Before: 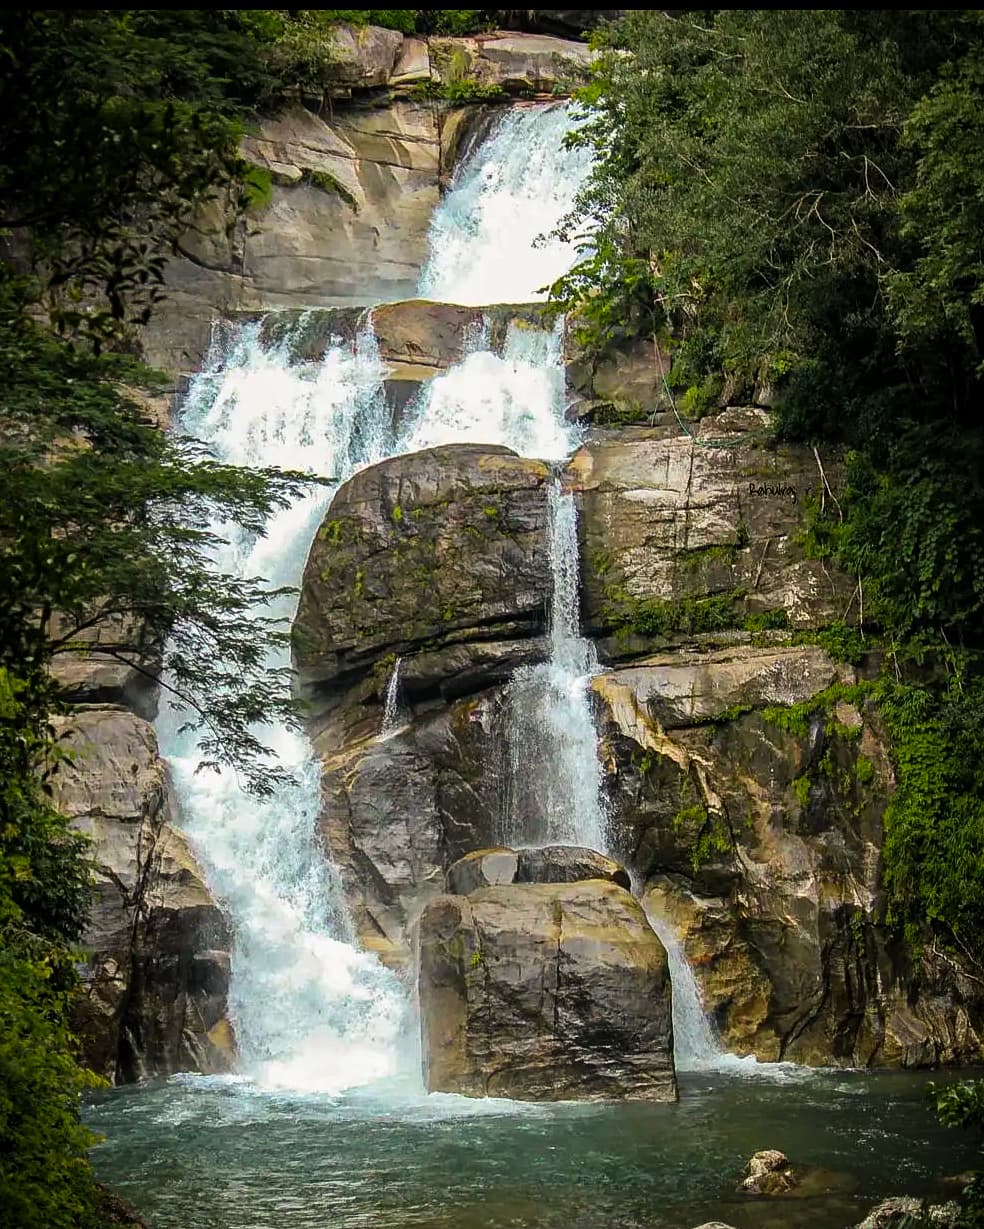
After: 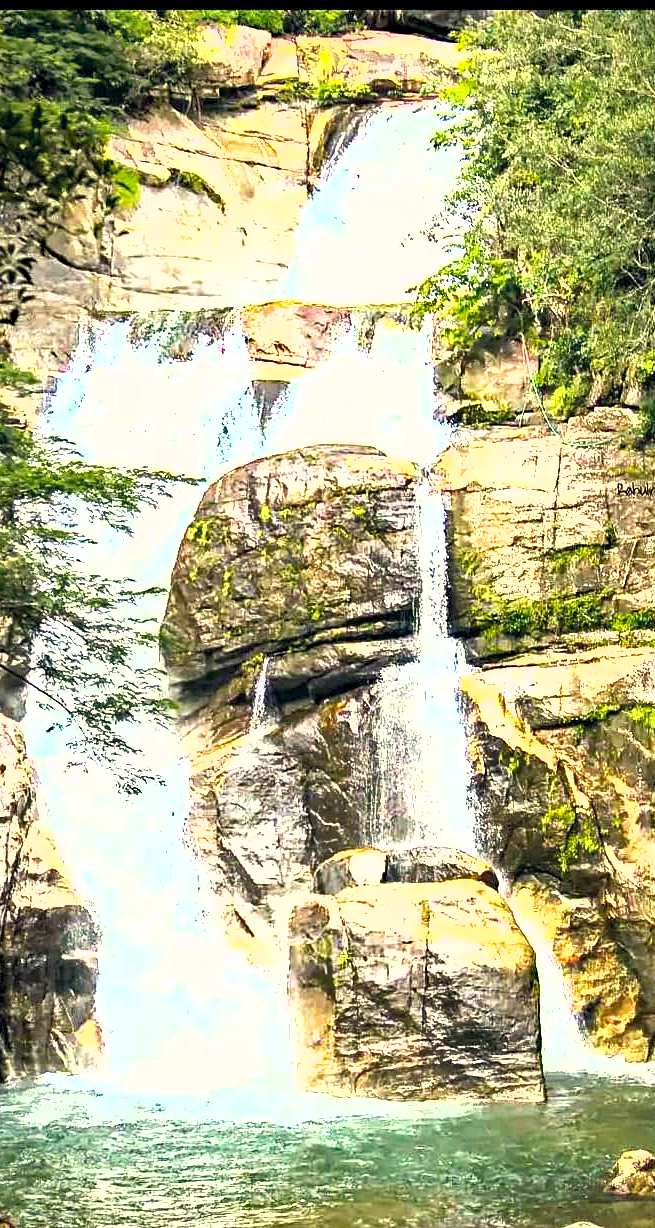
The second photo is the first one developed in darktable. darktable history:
haze removal: strength 0.29, distance 0.25, compatibility mode true, adaptive false
shadows and highlights: low approximation 0.01, soften with gaussian
crop and rotate: left 13.537%, right 19.796%
exposure: black level correction 0.001, exposure 2.607 EV, compensate exposure bias true, compensate highlight preservation false
color balance rgb: shadows lift › hue 87.51°, highlights gain › chroma 1.62%, highlights gain › hue 55.1°, global offset › chroma 0.06%, global offset › hue 253.66°, linear chroma grading › global chroma 0.5%
